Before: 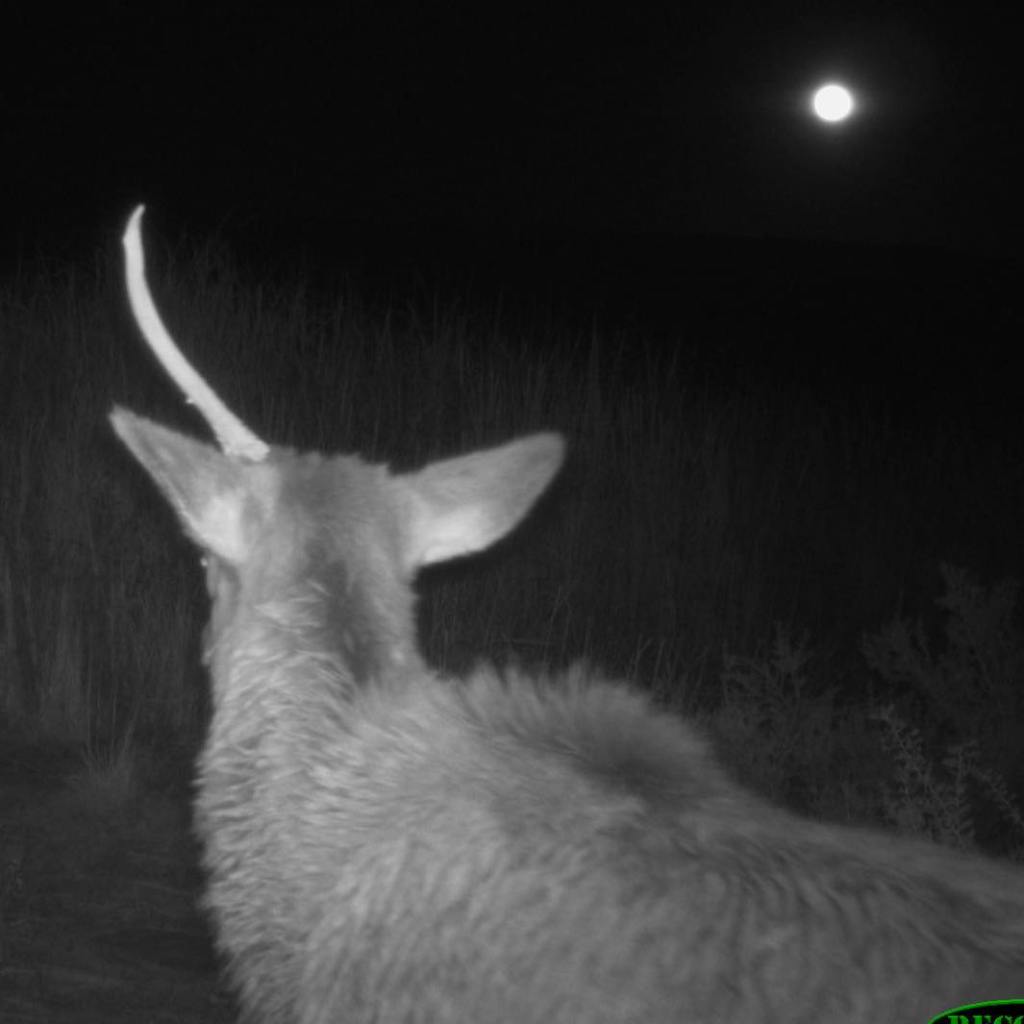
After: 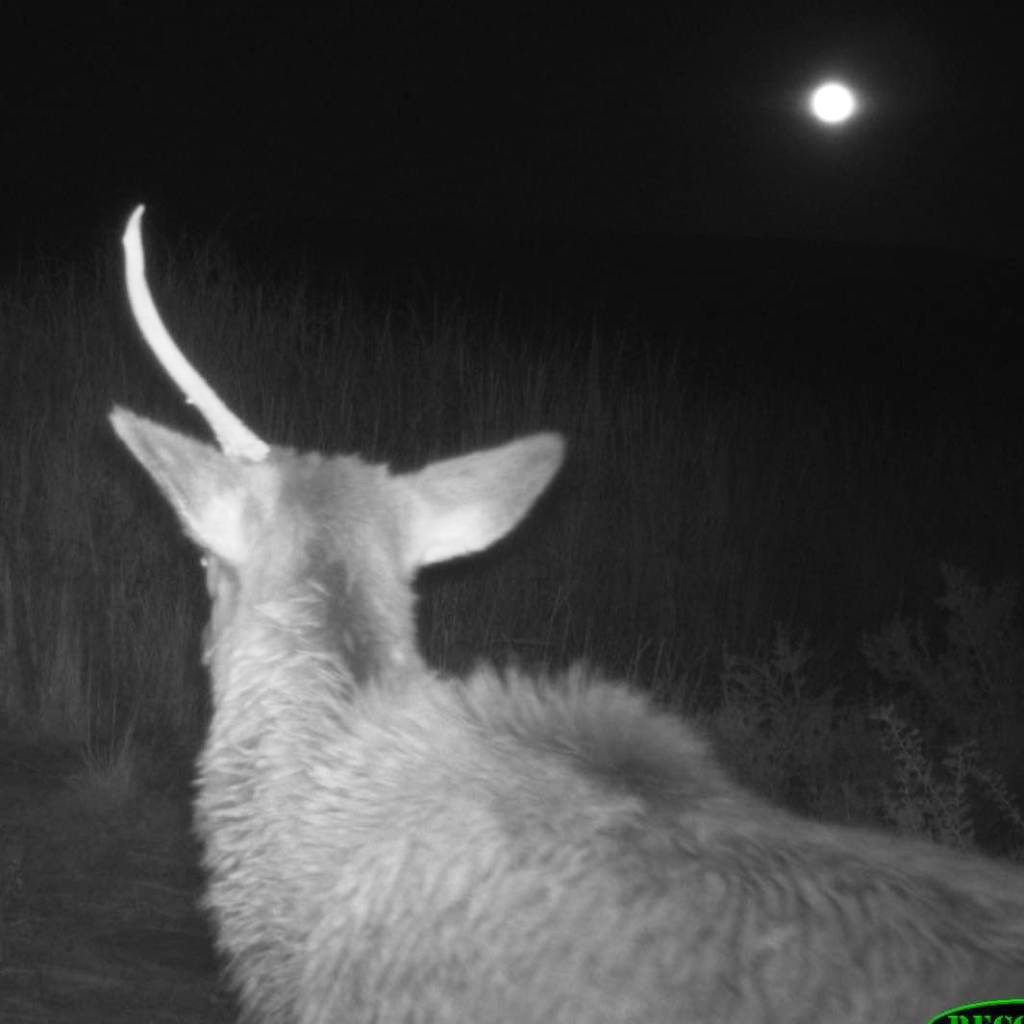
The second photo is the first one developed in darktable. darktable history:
exposure: exposure 0.191 EV, compensate highlight preservation false
contrast brightness saturation: contrast 0.2, brightness 0.15, saturation 0.14
